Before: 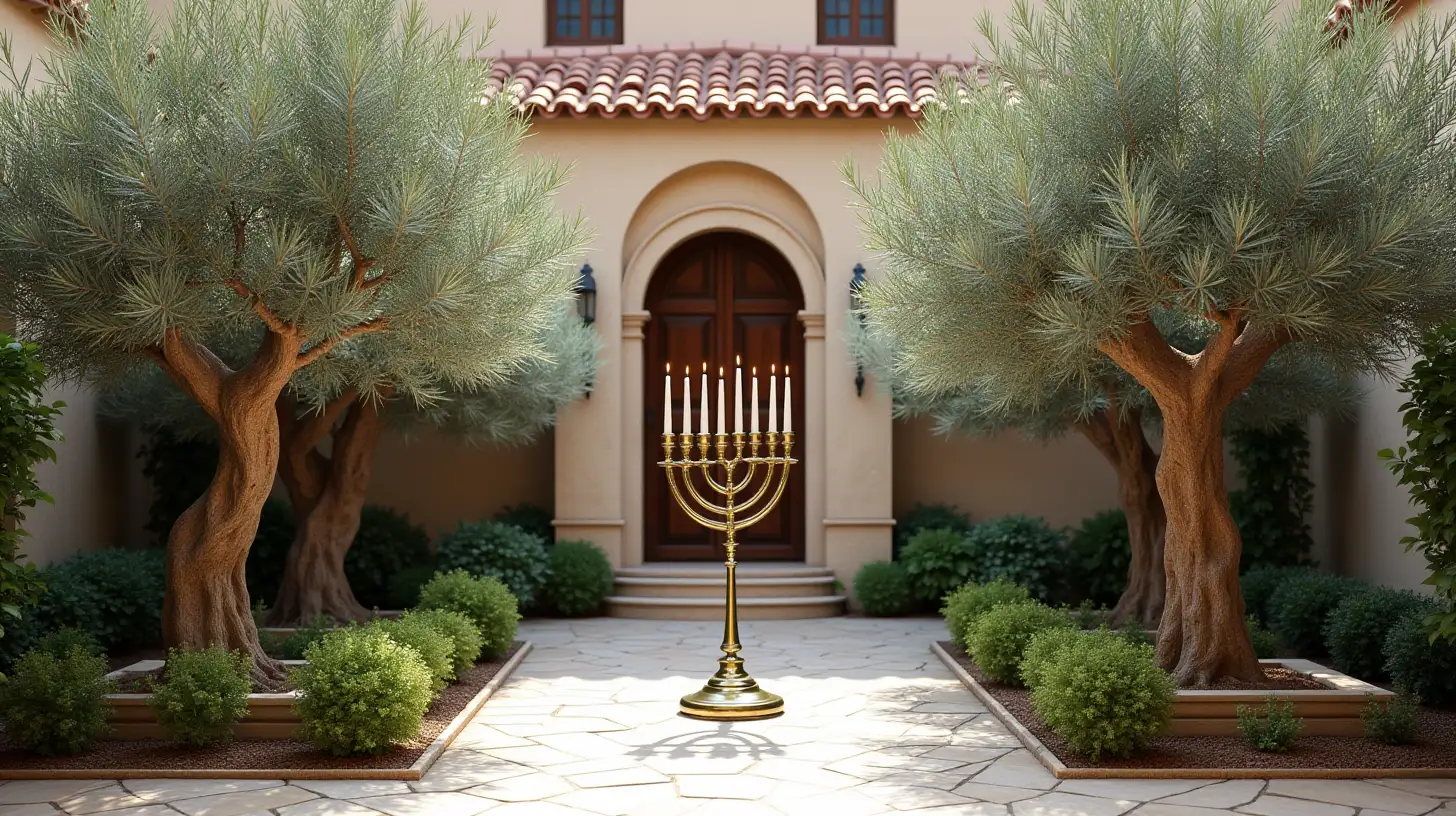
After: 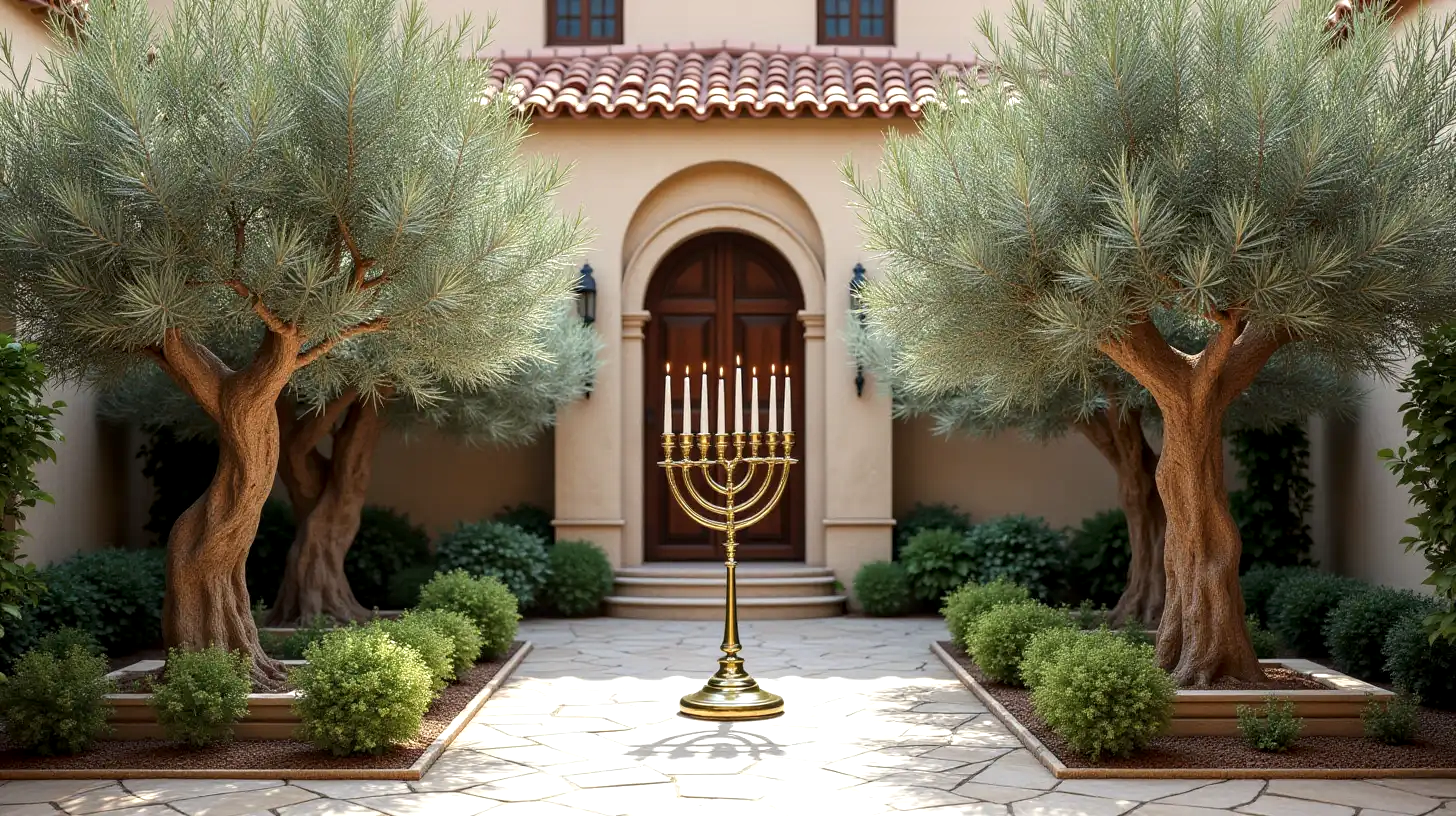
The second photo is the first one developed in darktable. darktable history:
local contrast: detail 130%
exposure: exposure 0.2 EV, compensate highlight preservation false
